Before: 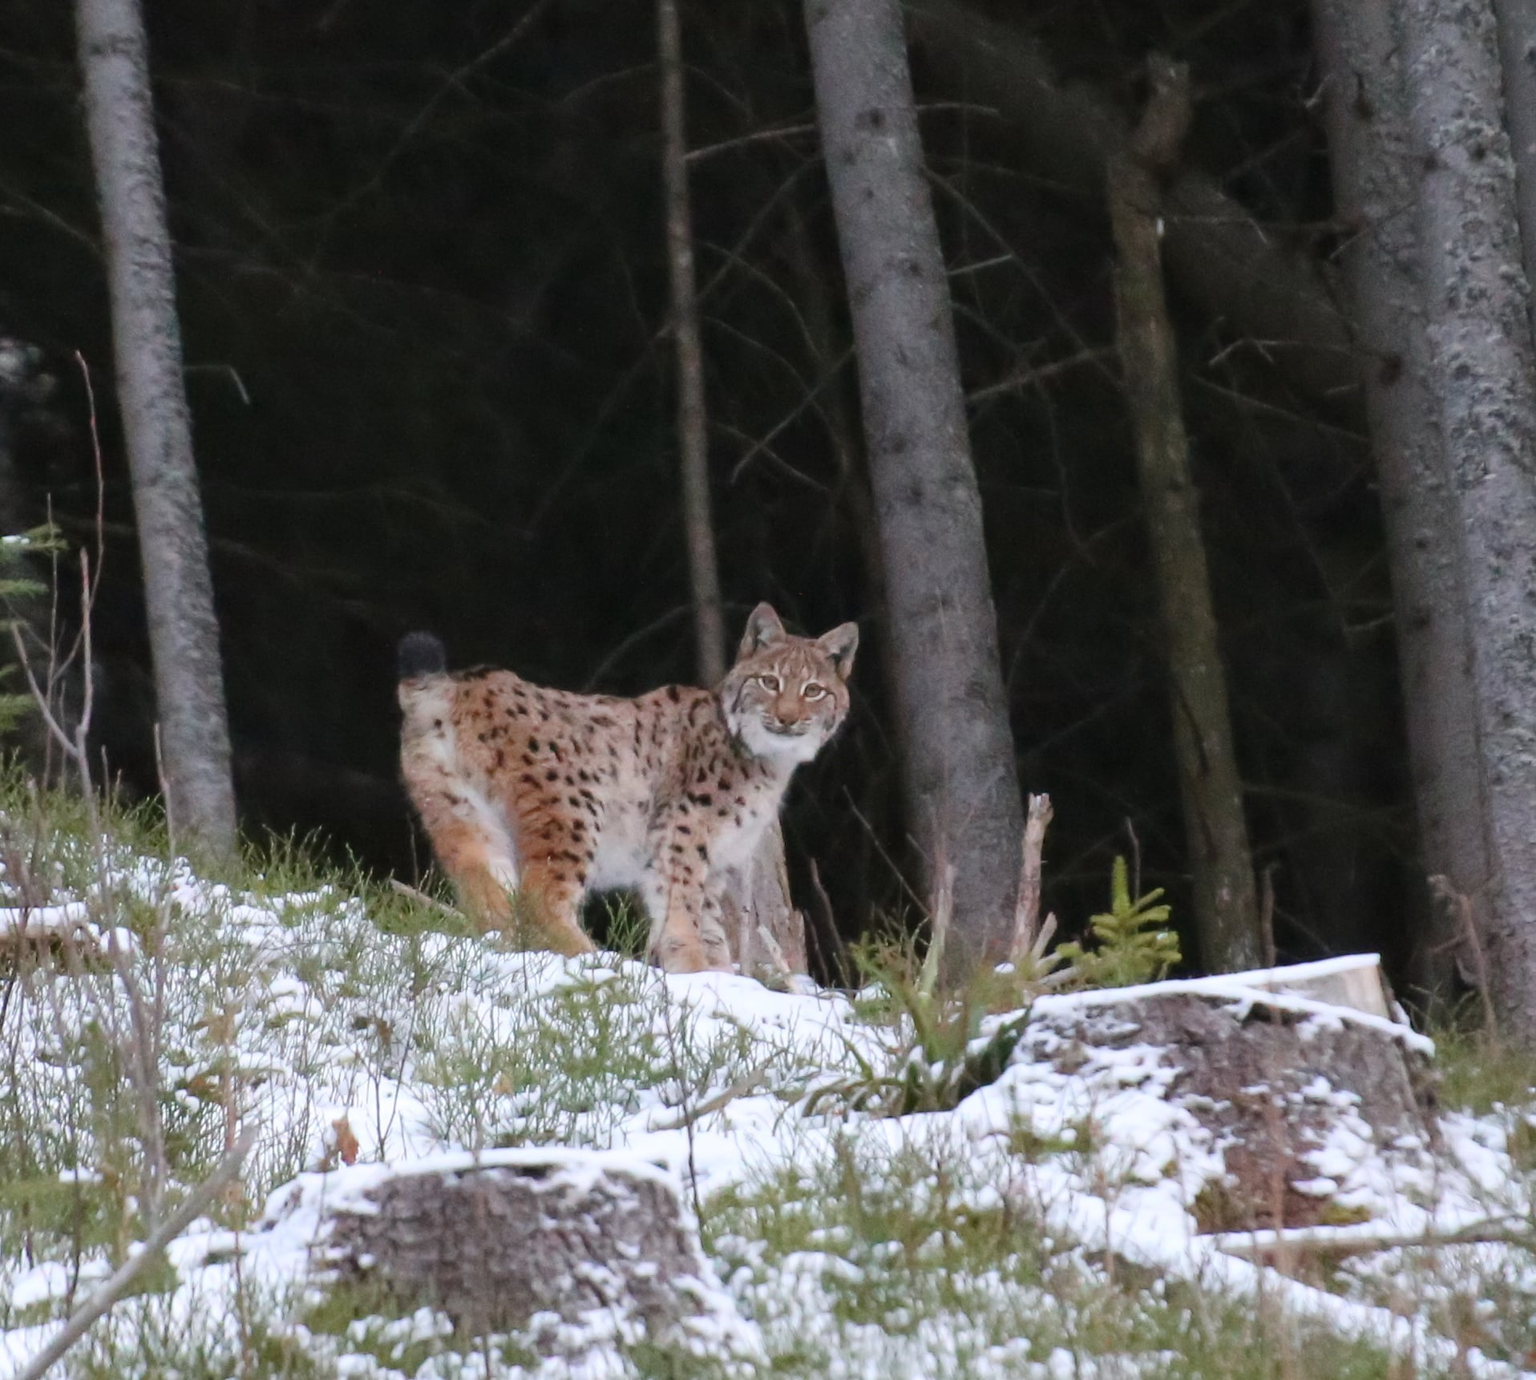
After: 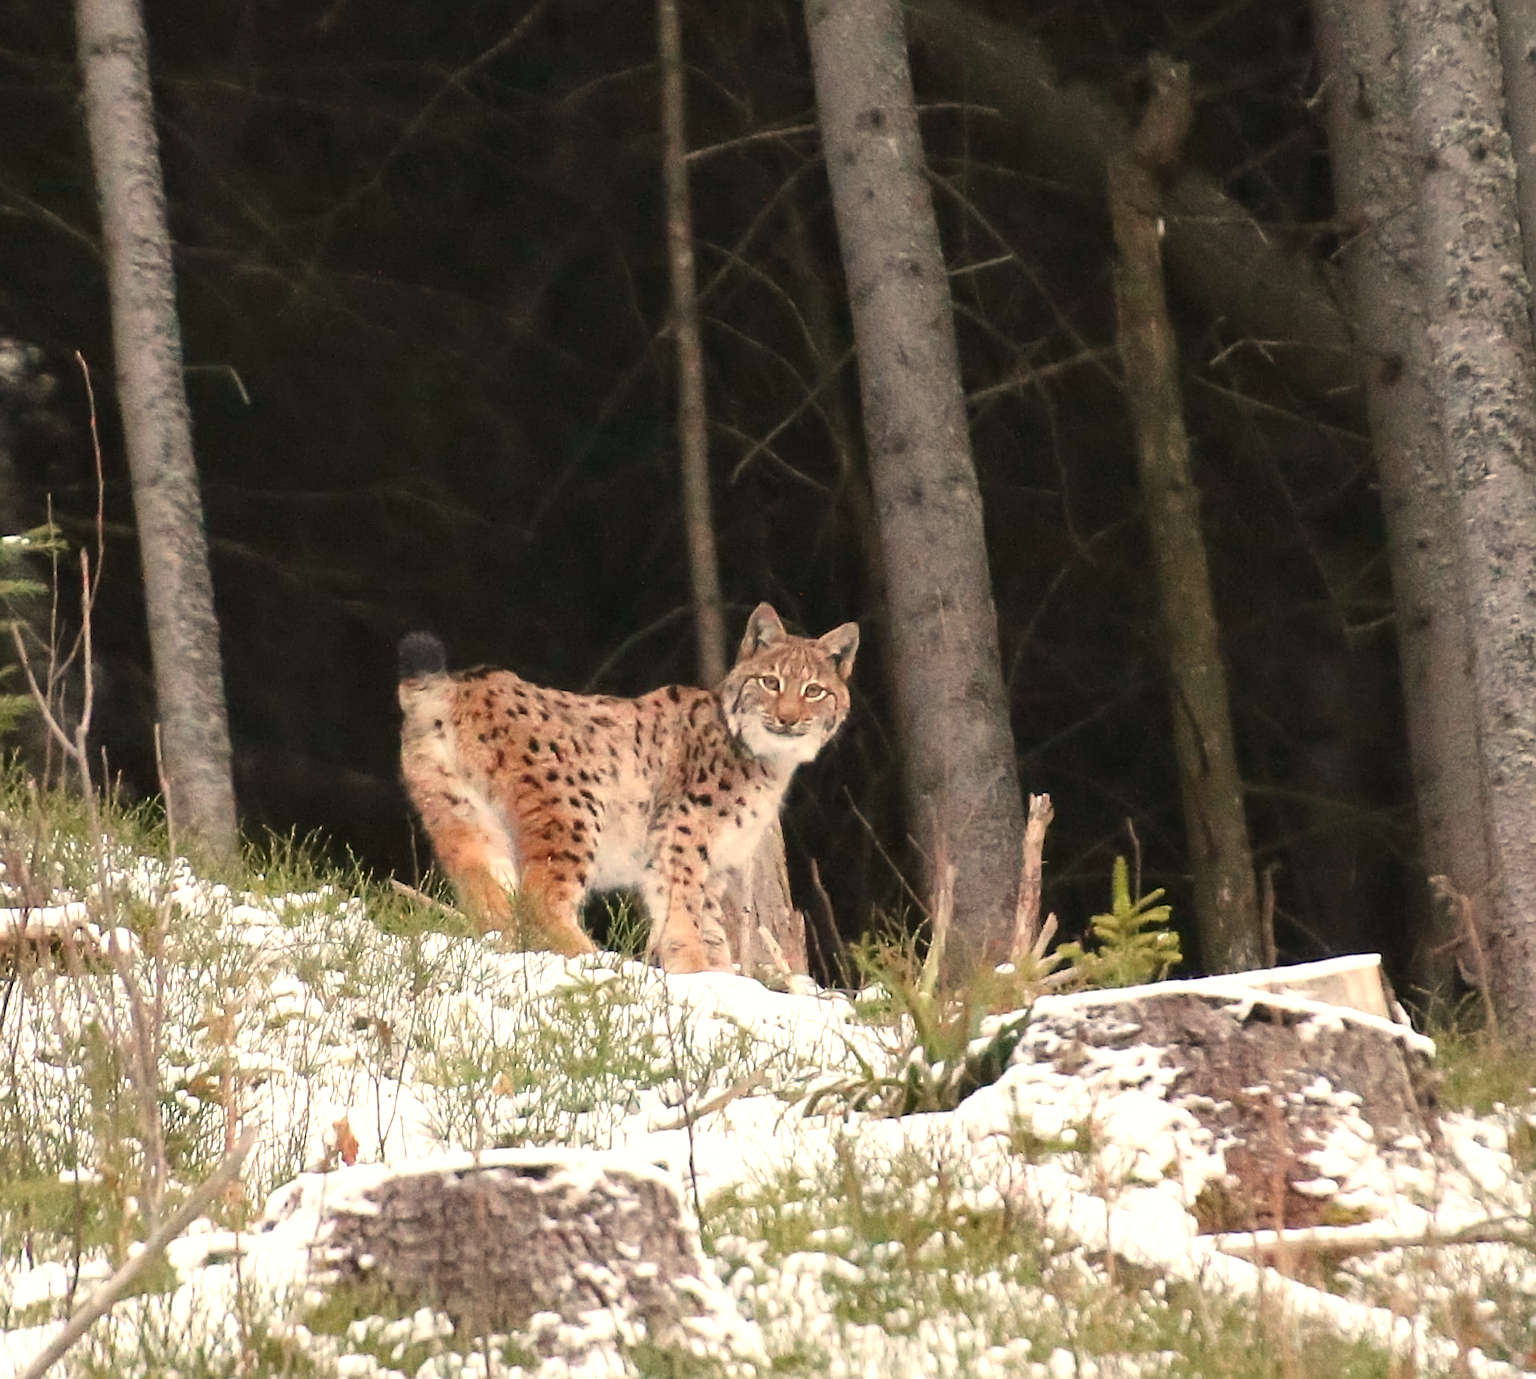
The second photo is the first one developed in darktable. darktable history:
sharpen: on, module defaults
white balance: red 1.123, blue 0.83
exposure: exposure 0.559 EV, compensate highlight preservation false
